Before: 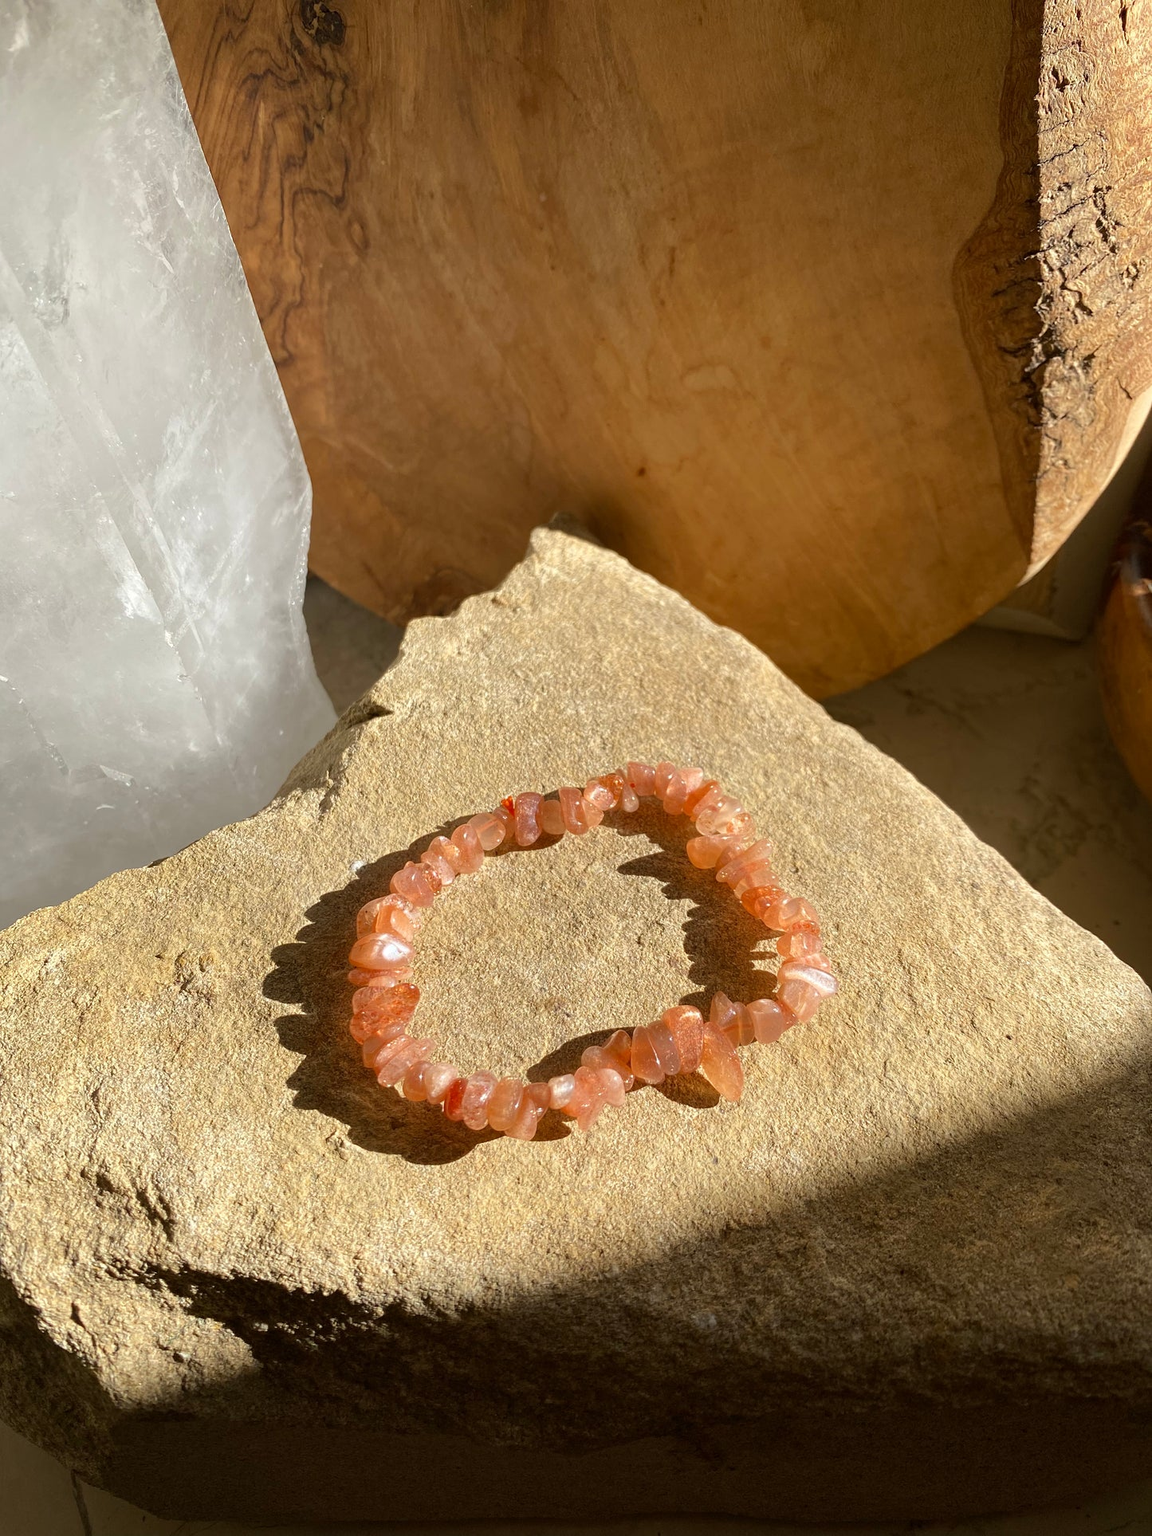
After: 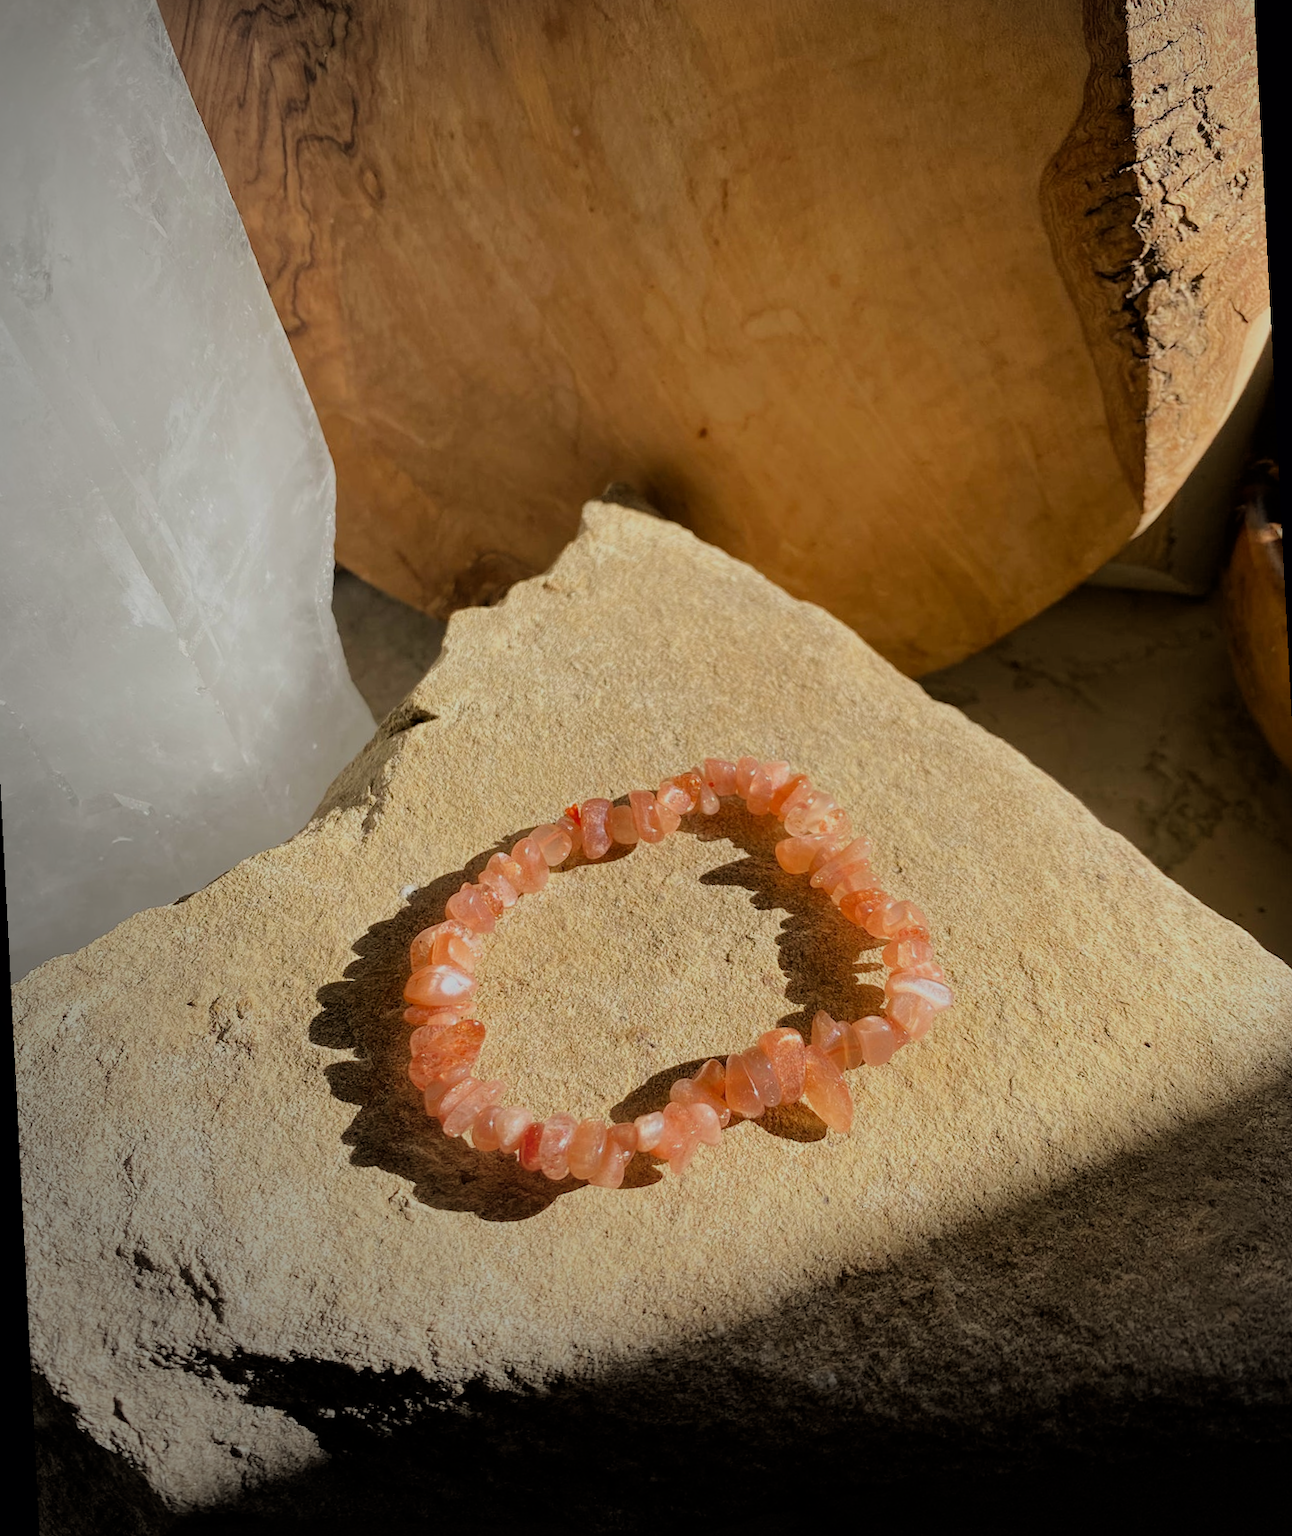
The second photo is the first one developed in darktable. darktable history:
rotate and perspective: rotation -3°, crop left 0.031, crop right 0.968, crop top 0.07, crop bottom 0.93
vignetting: fall-off start 73.57%, center (0.22, -0.235)
filmic rgb: black relative exposure -6.15 EV, white relative exposure 6.96 EV, hardness 2.23, color science v6 (2022)
